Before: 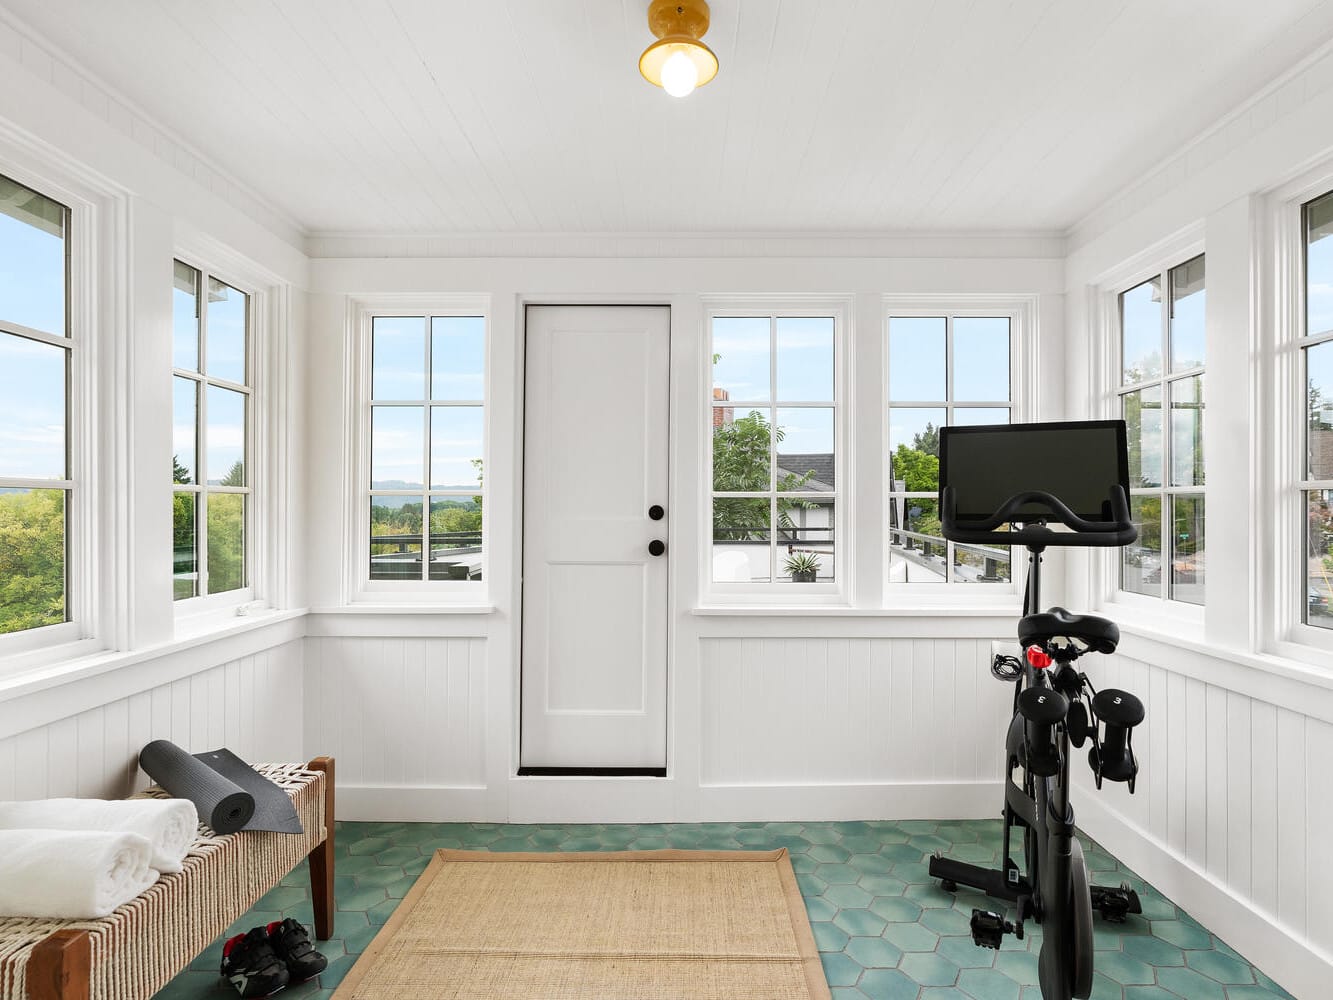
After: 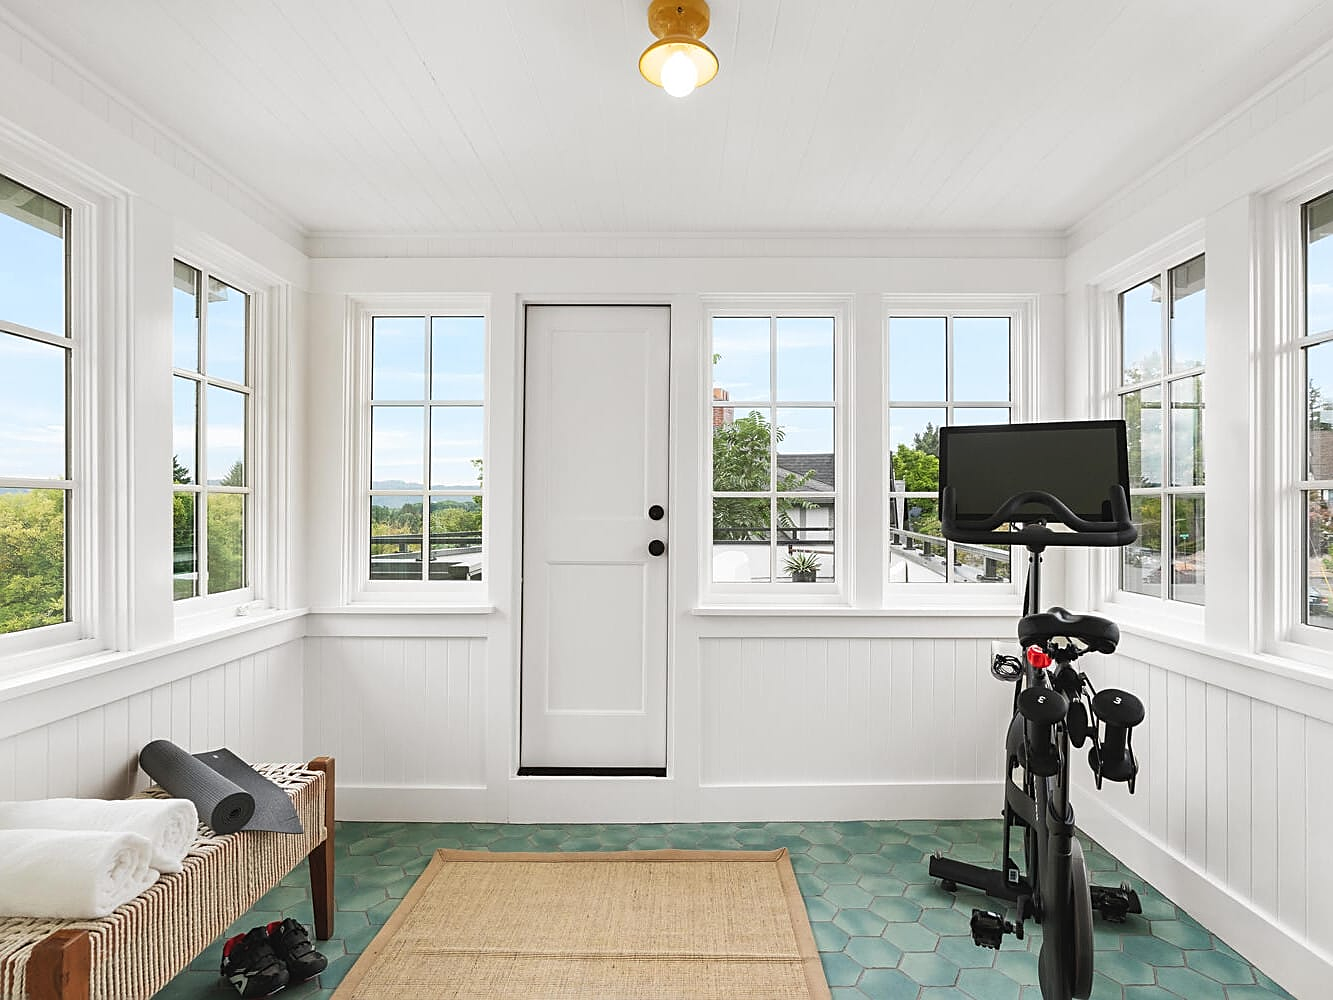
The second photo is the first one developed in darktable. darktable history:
exposure: black level correction -0.004, exposure 0.053 EV, compensate highlight preservation false
tone equalizer: -7 EV 0.195 EV, -6 EV 0.113 EV, -5 EV 0.102 EV, -4 EV 0.03 EV, -2 EV -0.016 EV, -1 EV -0.042 EV, +0 EV -0.075 EV, edges refinement/feathering 500, mask exposure compensation -1.57 EV, preserve details no
sharpen: on, module defaults
